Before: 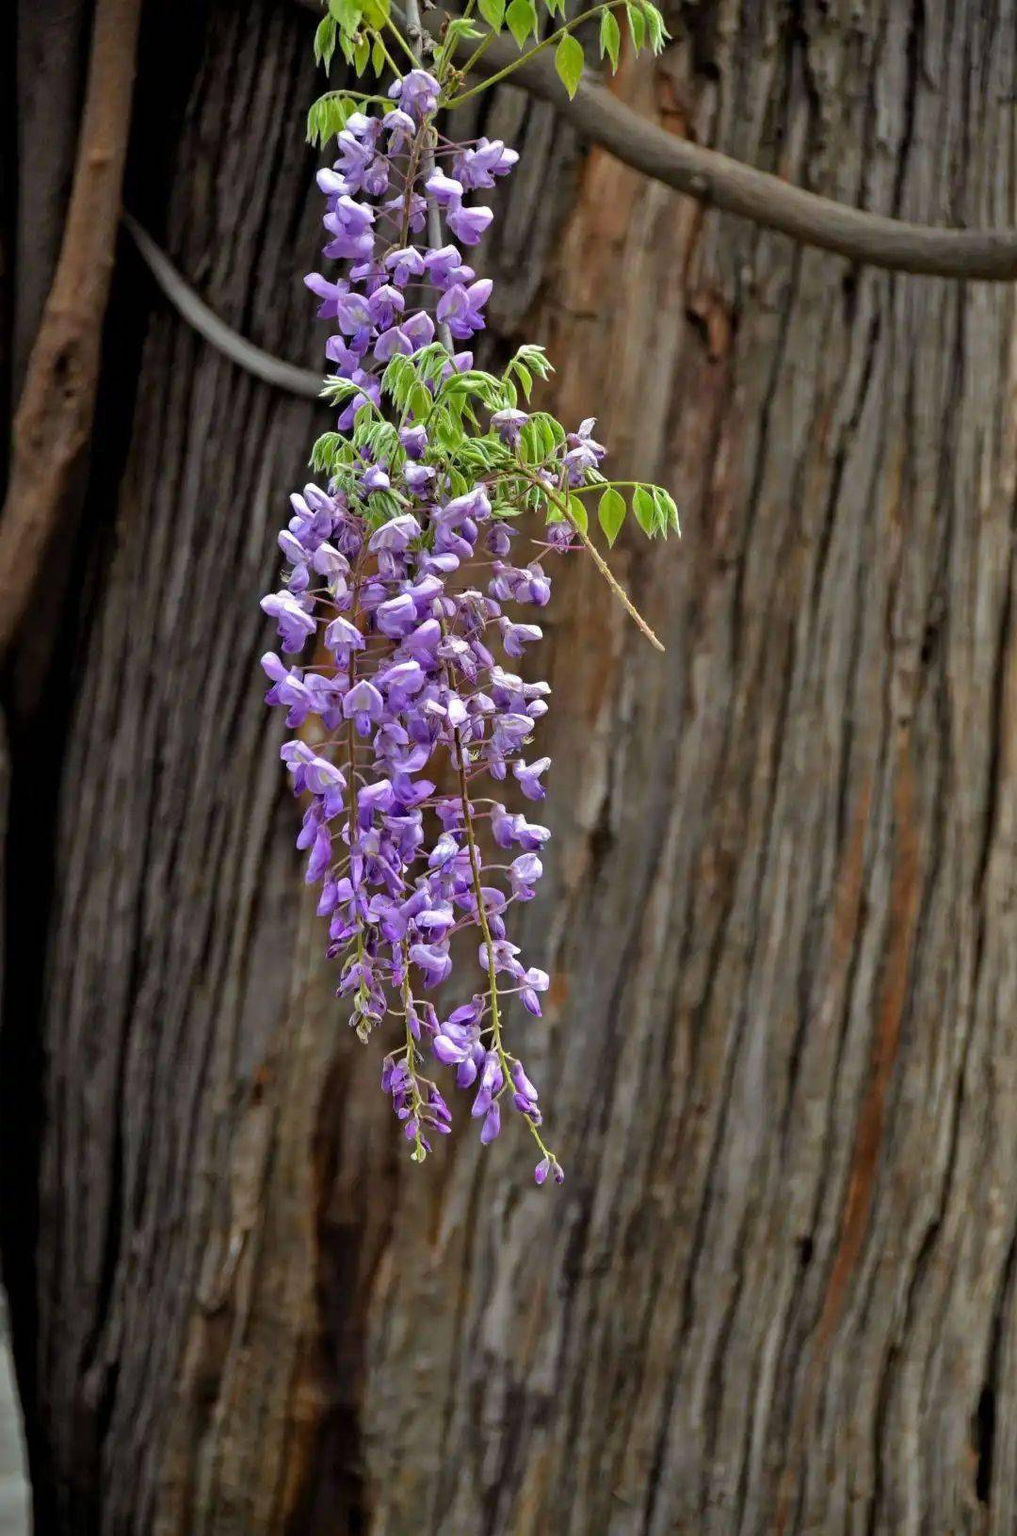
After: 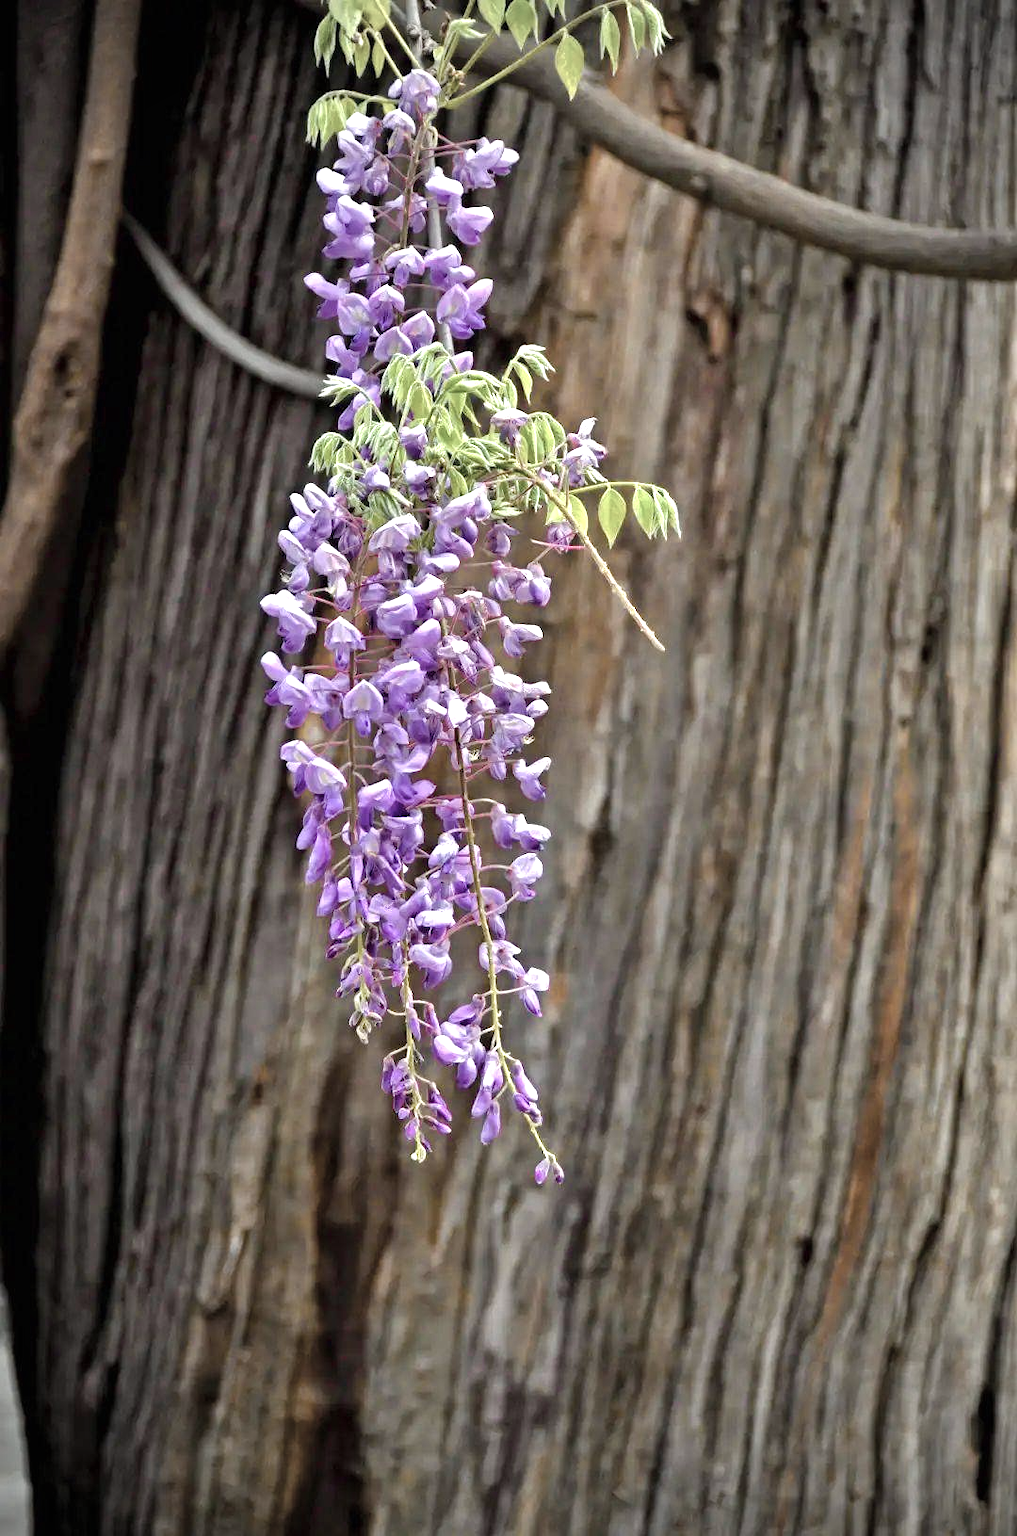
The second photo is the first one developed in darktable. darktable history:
exposure: black level correction 0, exposure 0.7 EV, compensate exposure bias true, compensate highlight preservation false
vignetting: fall-off radius 60.92%
color zones: curves: ch0 [(0, 0.6) (0.129, 0.585) (0.193, 0.596) (0.429, 0.5) (0.571, 0.5) (0.714, 0.5) (0.857, 0.5) (1, 0.6)]; ch1 [(0, 0.453) (0.112, 0.245) (0.213, 0.252) (0.429, 0.233) (0.571, 0.231) (0.683, 0.242) (0.857, 0.296) (1, 0.453)]
color balance rgb: linear chroma grading › global chroma 8.12%, perceptual saturation grading › global saturation 9.07%, perceptual saturation grading › highlights -13.84%, perceptual saturation grading › mid-tones 14.88%, perceptual saturation grading › shadows 22.8%, perceptual brilliance grading › highlights 2.61%, global vibrance 12.07%
